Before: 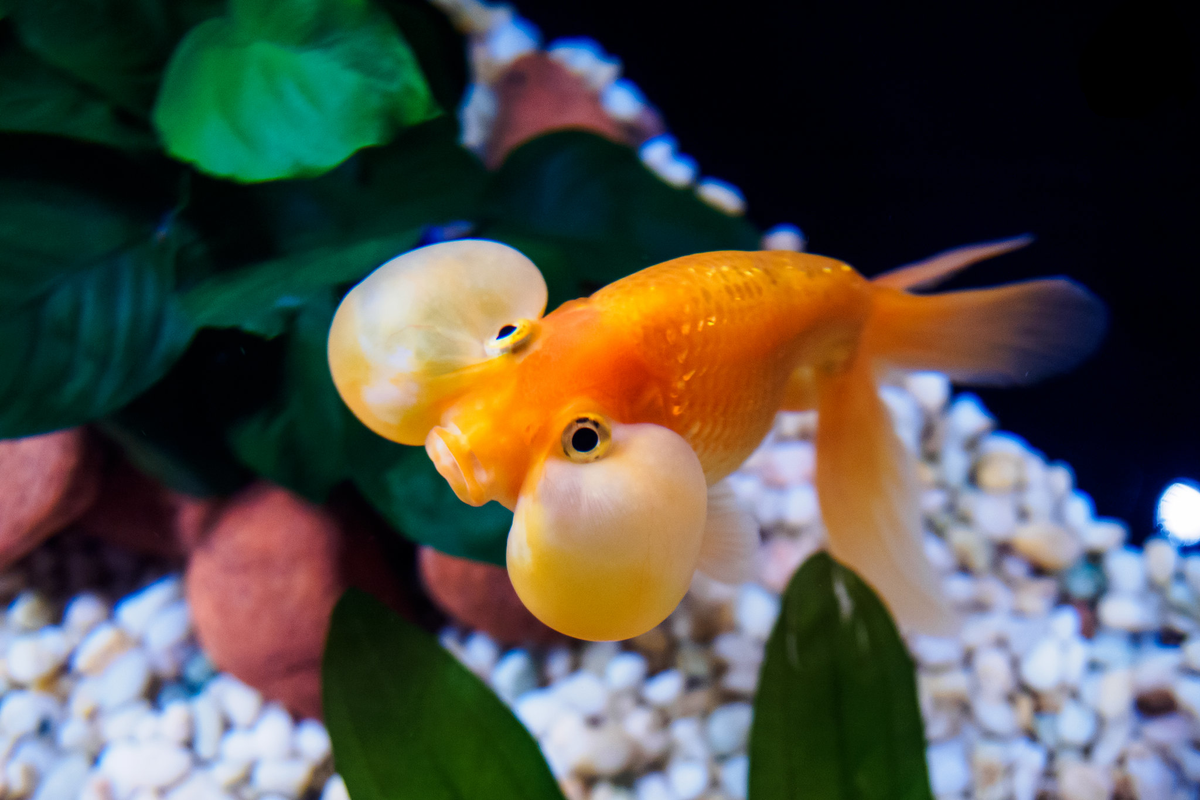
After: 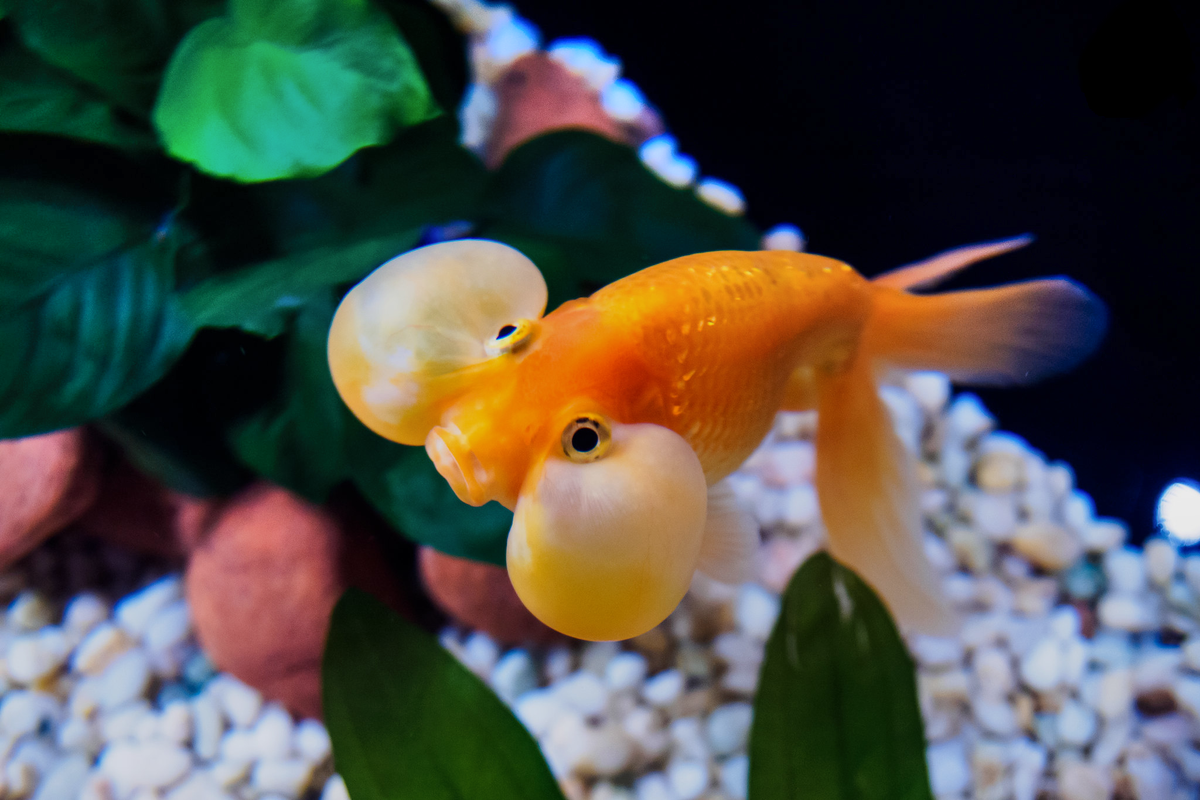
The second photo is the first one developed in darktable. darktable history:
shadows and highlights: shadows 53, soften with gaussian
exposure: exposure -0.293 EV, compensate highlight preservation false
